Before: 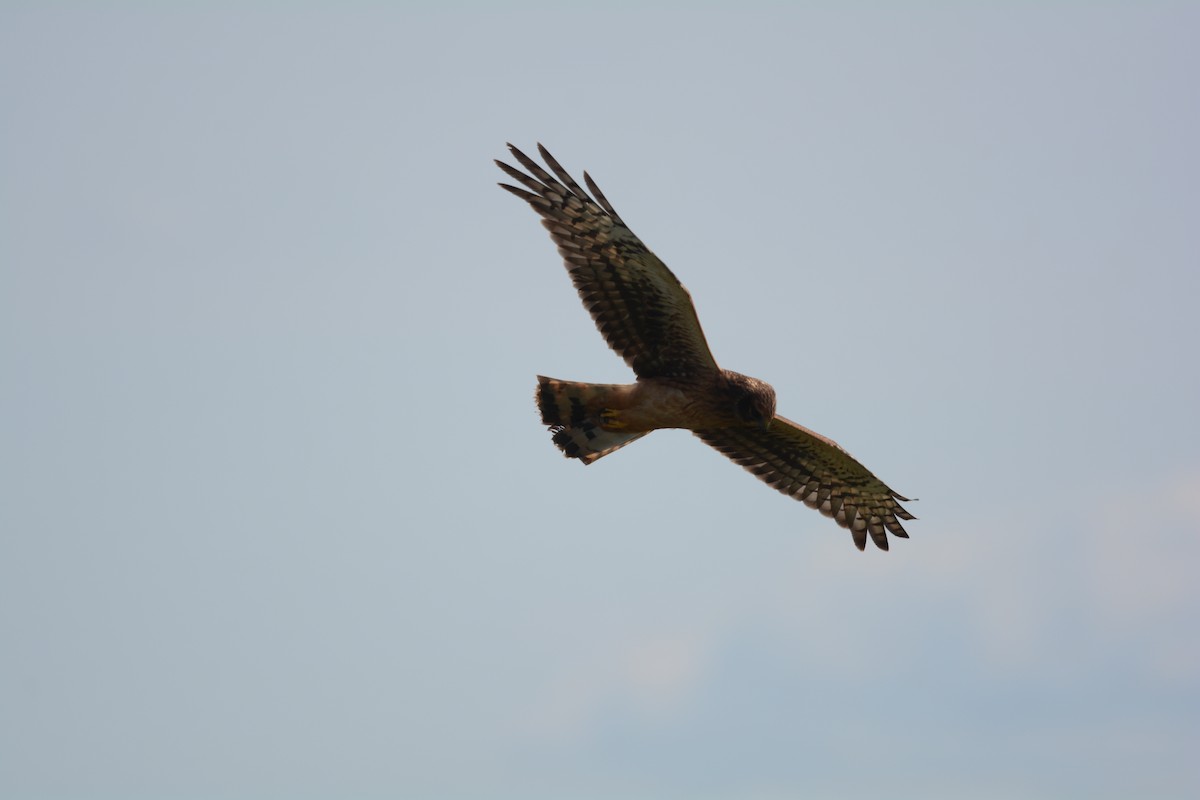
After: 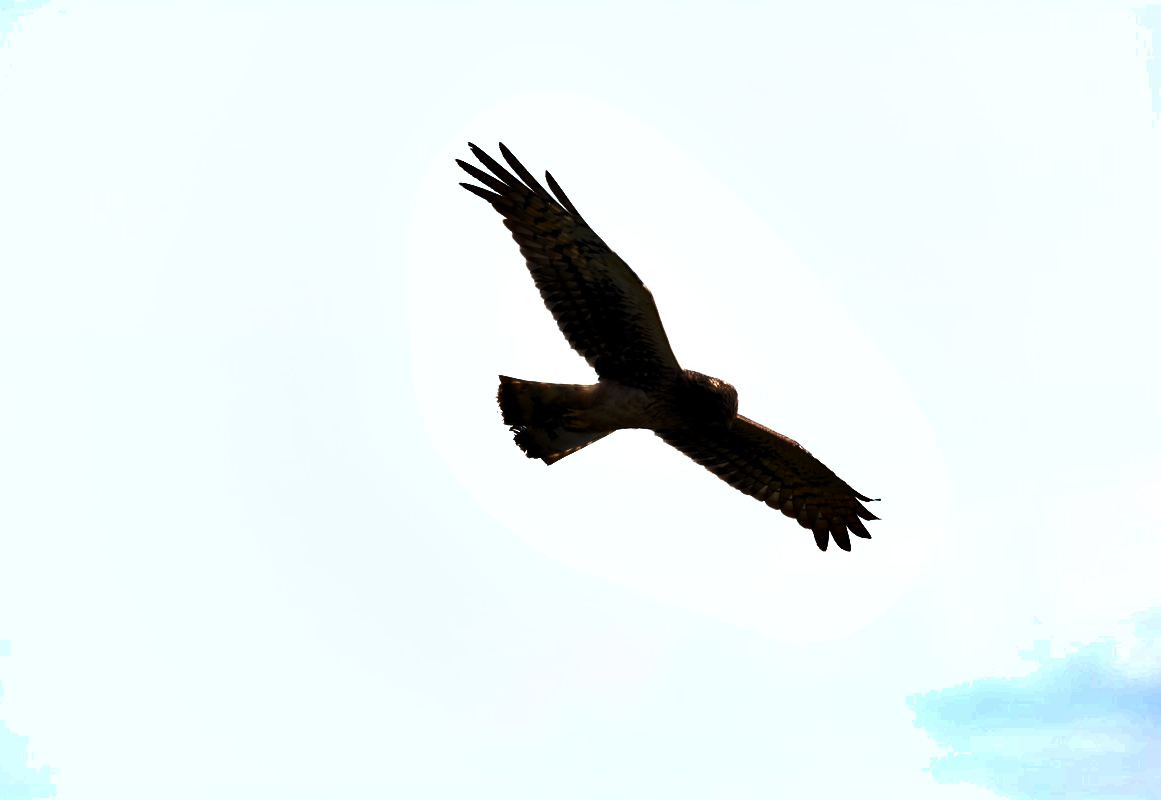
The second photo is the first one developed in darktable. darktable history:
shadows and highlights: white point adjustment 0.1, highlights -70, soften with gaussian
crop and rotate: left 3.238%
exposure: exposure 0.669 EV, compensate highlight preservation false
levels: levels [0.129, 0.519, 0.867]
